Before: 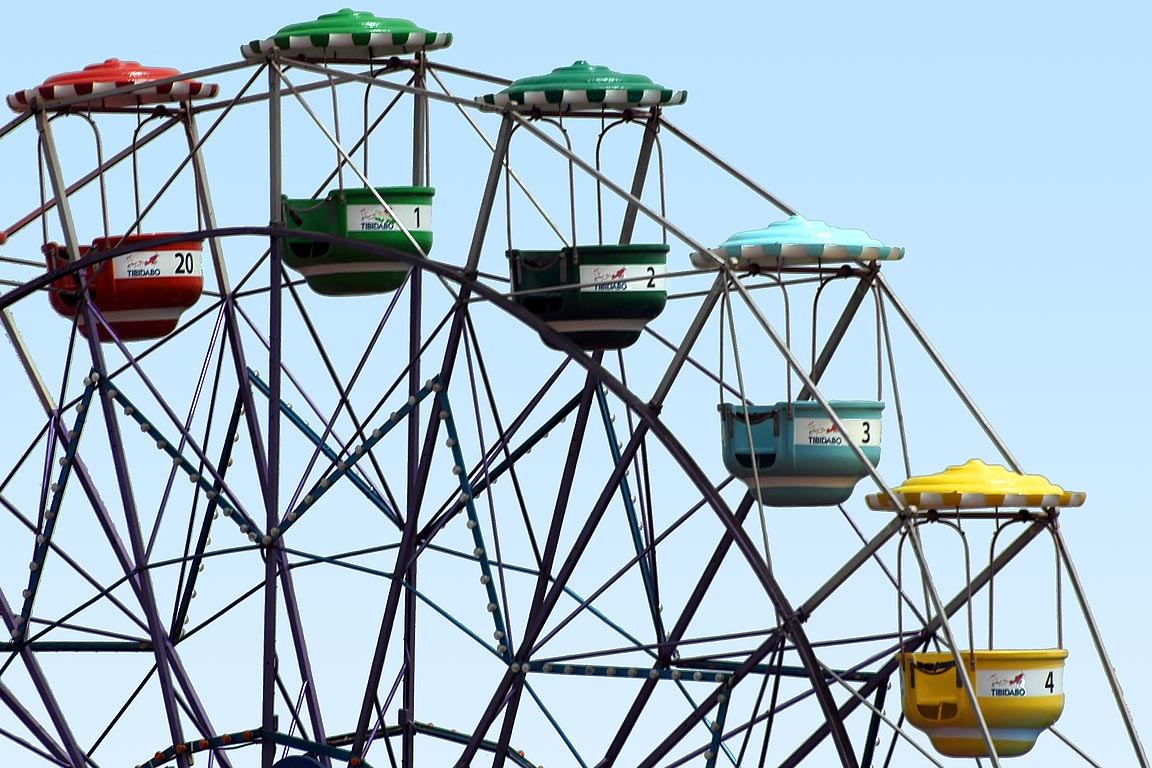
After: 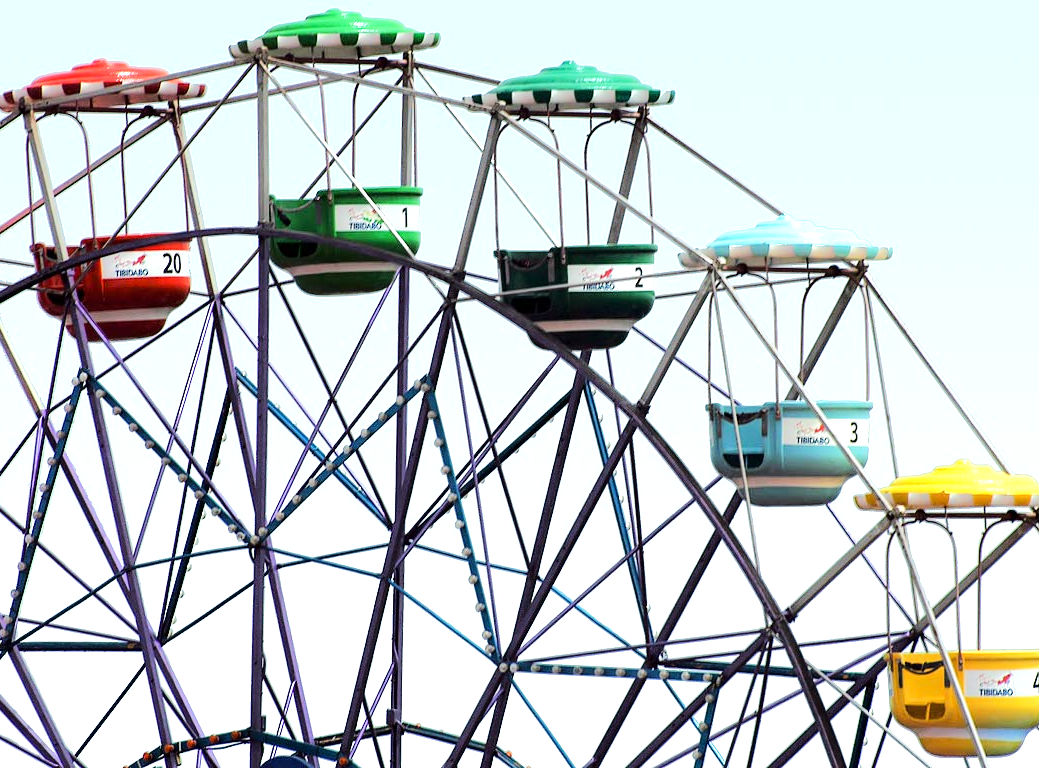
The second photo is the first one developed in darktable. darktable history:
crop and rotate: left 1.097%, right 8.679%
tone equalizer: -7 EV 0.153 EV, -6 EV 0.638 EV, -5 EV 1.12 EV, -4 EV 1.3 EV, -3 EV 1.13 EV, -2 EV 0.6 EV, -1 EV 0.155 EV, edges refinement/feathering 500, mask exposure compensation -1.57 EV, preserve details no
exposure: exposure 0.61 EV, compensate highlight preservation false
